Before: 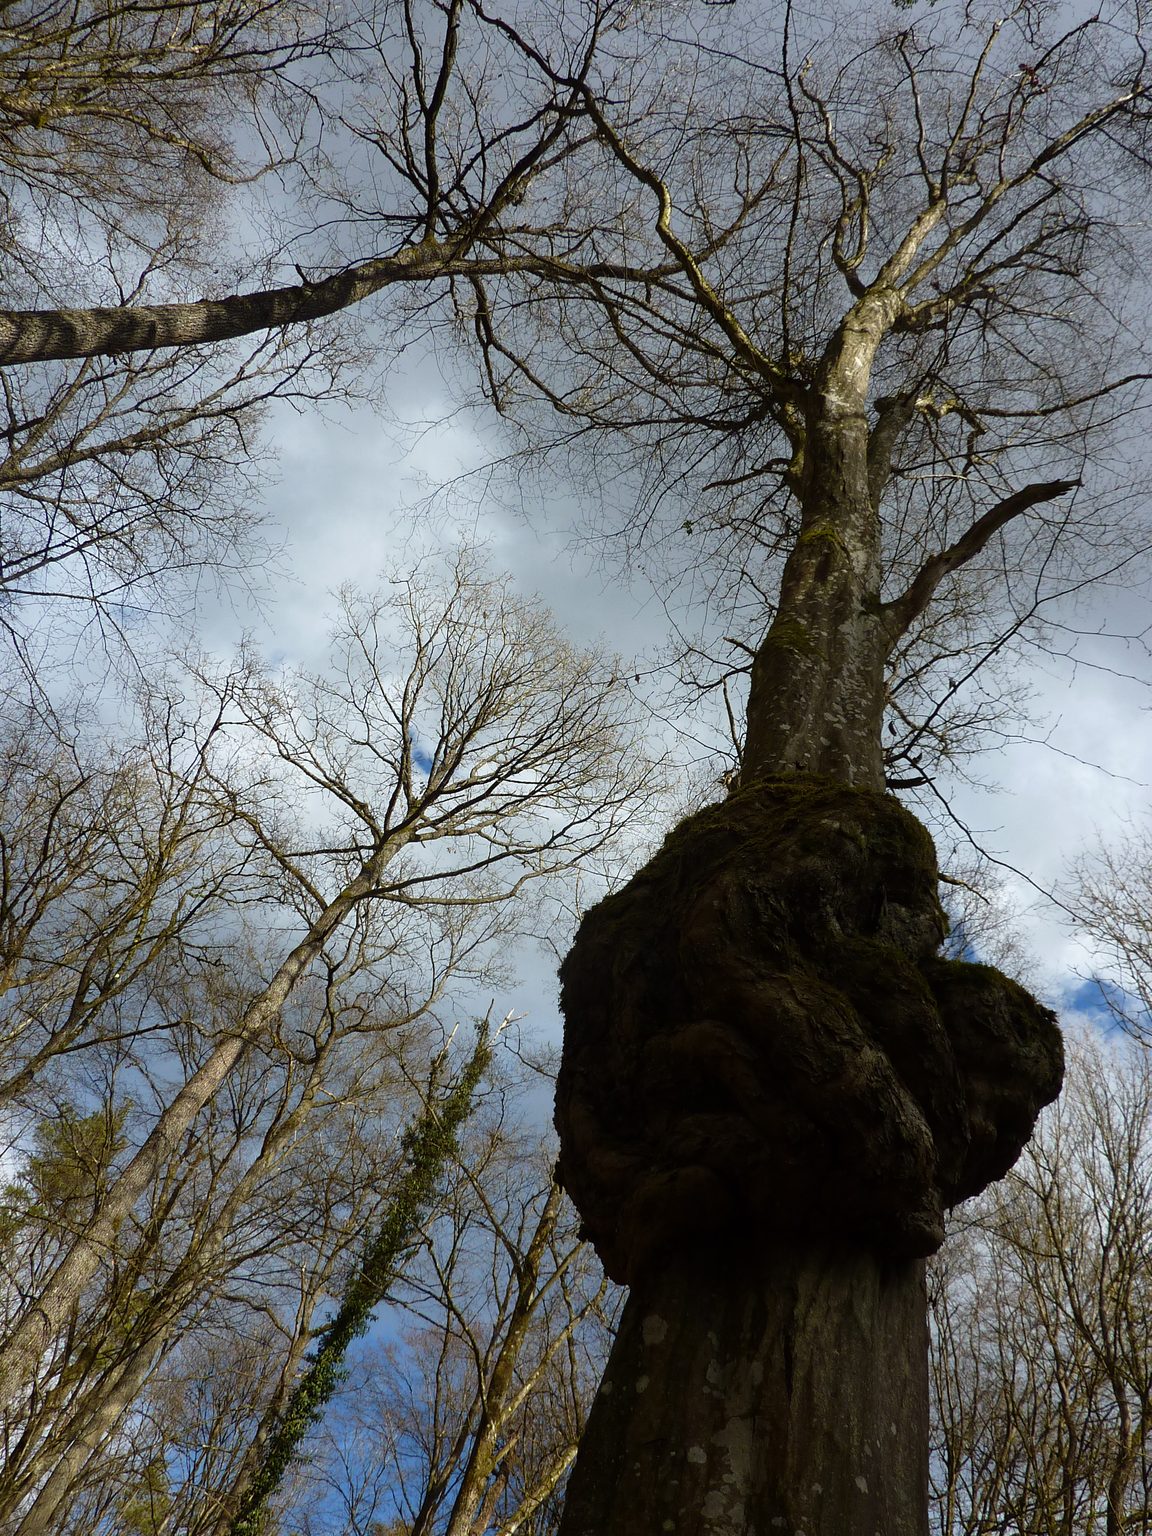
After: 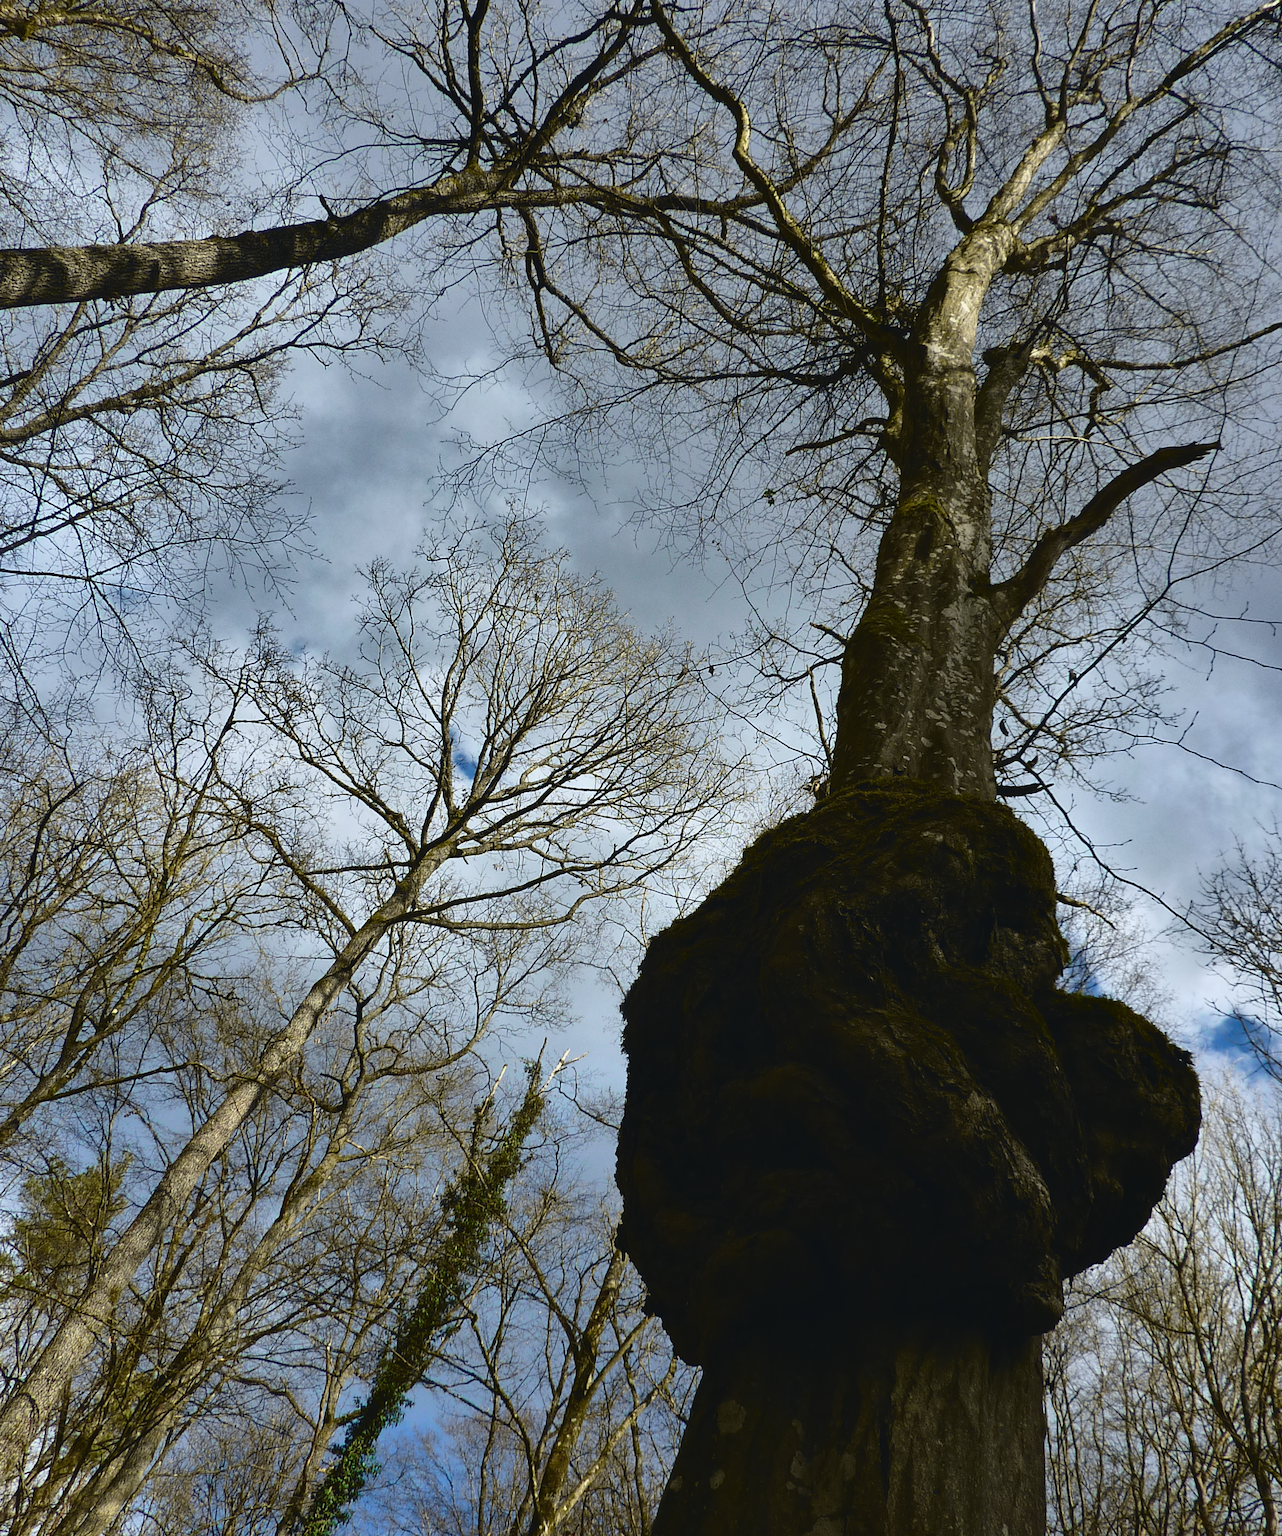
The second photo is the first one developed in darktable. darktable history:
tone curve: curves: ch0 [(0, 0.039) (0.104, 0.103) (0.273, 0.267) (0.448, 0.487) (0.704, 0.761) (0.886, 0.922) (0.994, 0.971)]; ch1 [(0, 0) (0.335, 0.298) (0.446, 0.413) (0.485, 0.487) (0.515, 0.503) (0.566, 0.563) (0.641, 0.655) (1, 1)]; ch2 [(0, 0) (0.314, 0.301) (0.421, 0.411) (0.502, 0.494) (0.528, 0.54) (0.557, 0.559) (0.612, 0.62) (0.722, 0.686) (1, 1)], color space Lab, independent channels, preserve colors none
crop: left 1.507%, top 6.147%, right 1.379%, bottom 6.637%
exposure: exposure -0.064 EV, compensate highlight preservation false
shadows and highlights: shadows 24.5, highlights -78.15, soften with gaussian
